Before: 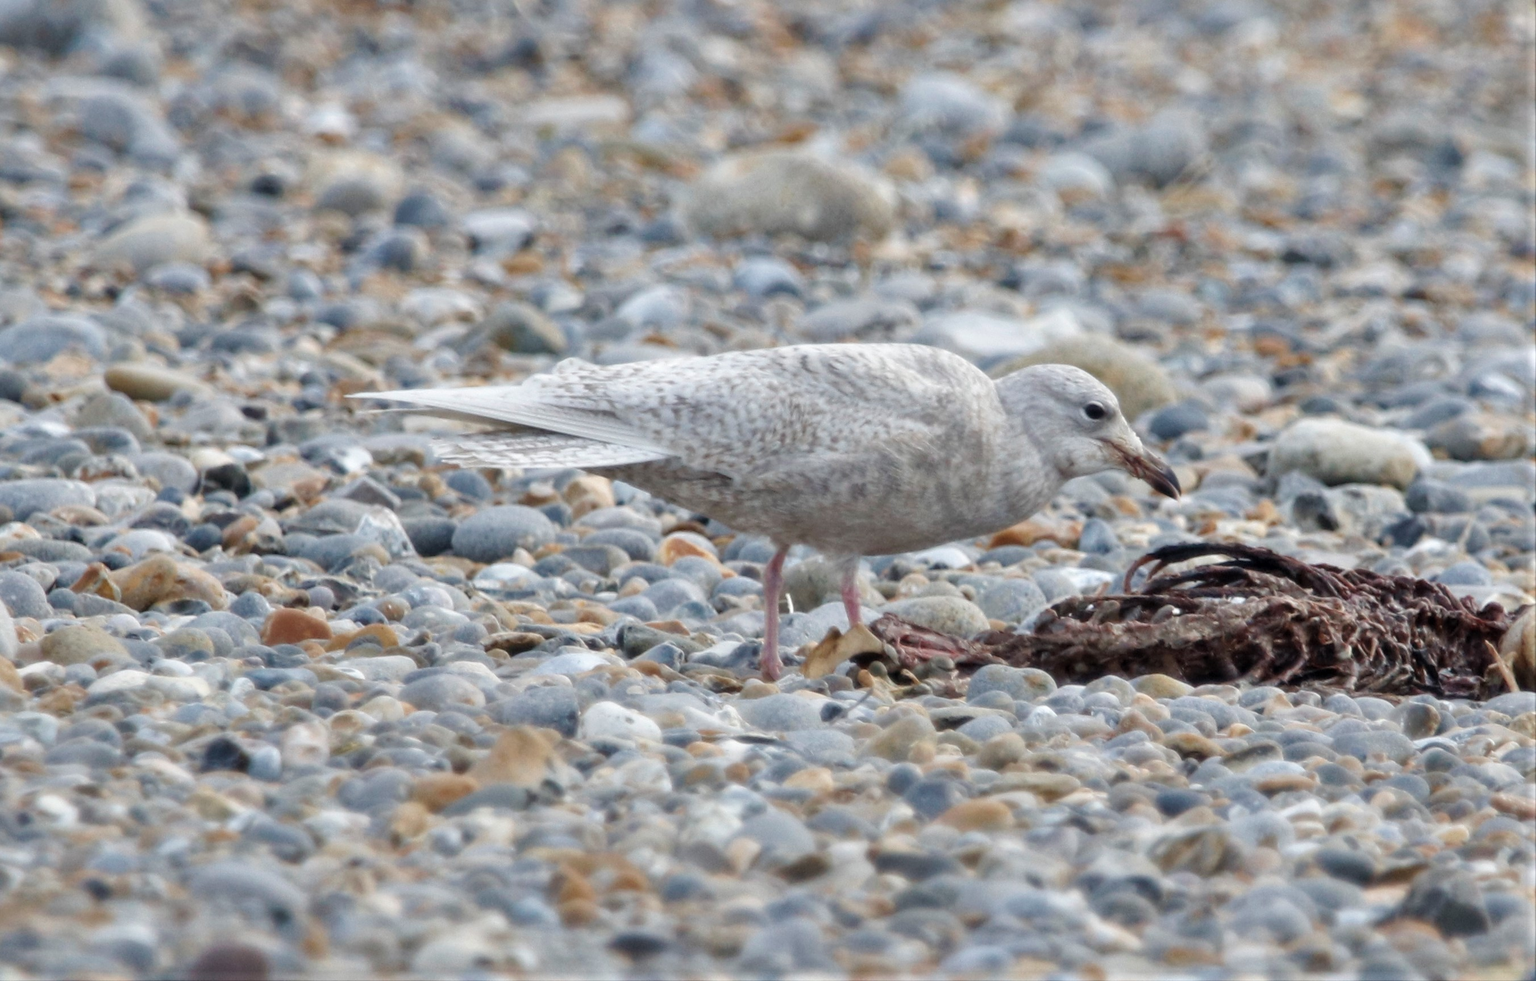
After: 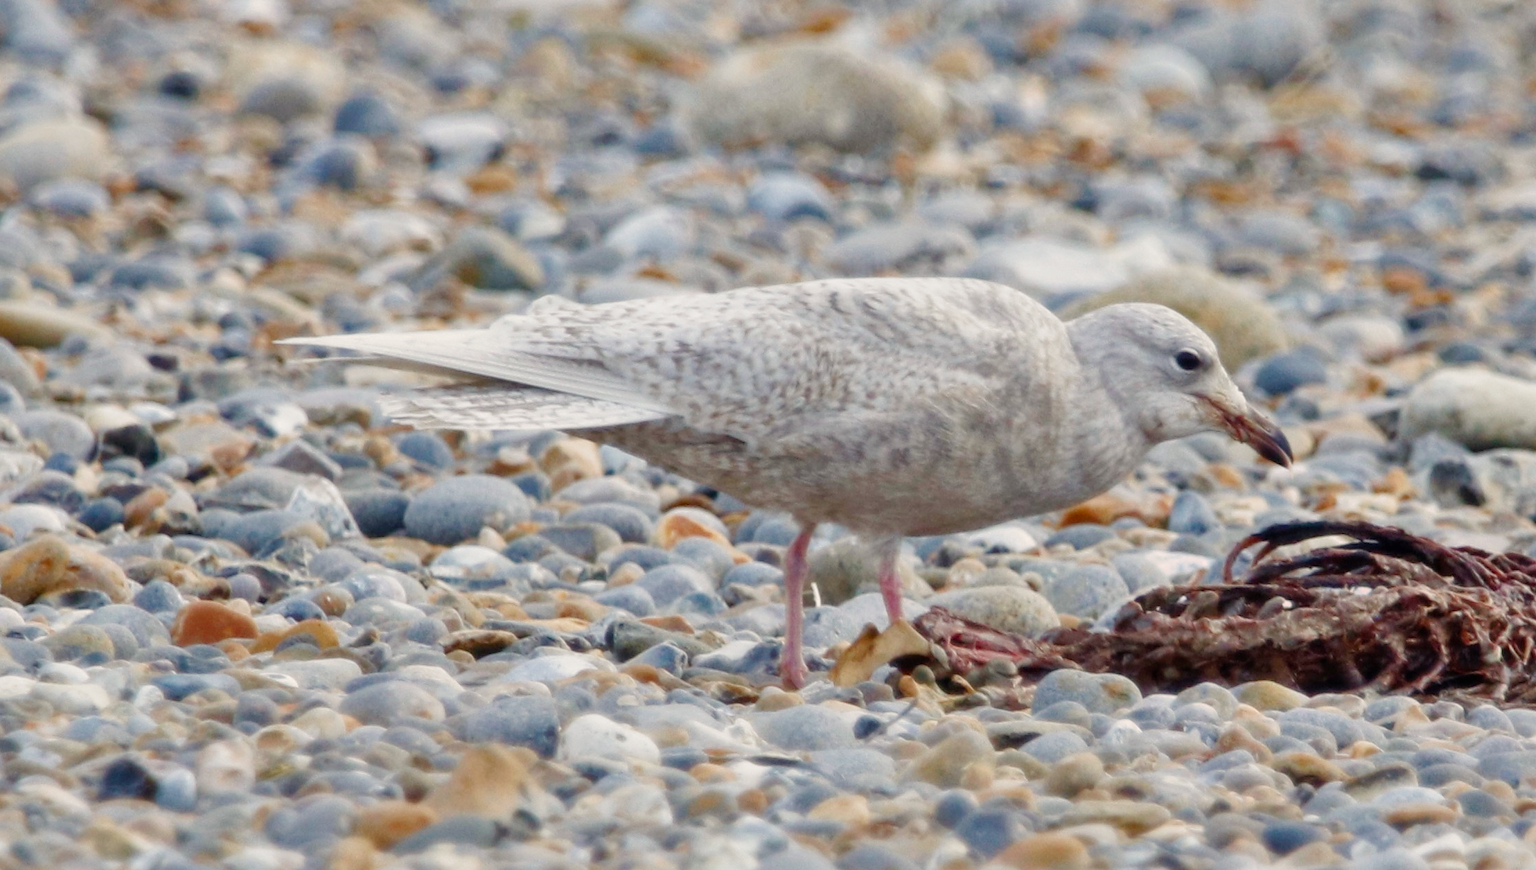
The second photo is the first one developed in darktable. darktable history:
filmic rgb: black relative exposure -16 EV, threshold -0.33 EV, transition 3.19 EV, structure ↔ texture 100%, target black luminance 0%, hardness 7.57, latitude 72.96%, contrast 0.908, highlights saturation mix 10%, shadows ↔ highlights balance -0.38%, add noise in highlights 0, preserve chrominance no, color science v4 (2020), iterations of high-quality reconstruction 10, enable highlight reconstruction true
color balance rgb: shadows lift › chroma 1%, shadows lift › hue 28.8°, power › hue 60°, highlights gain › chroma 1%, highlights gain › hue 60°, global offset › luminance 0.25%, perceptual saturation grading › highlights -20%, perceptual saturation grading › shadows 20%, perceptual brilliance grading › highlights 10%, perceptual brilliance grading › shadows -5%, global vibrance 19.67%
contrast brightness saturation: contrast 0.04, saturation 0.16
color correction: highlights b* 3
crop: left 7.856%, top 11.836%, right 10.12%, bottom 15.387%
